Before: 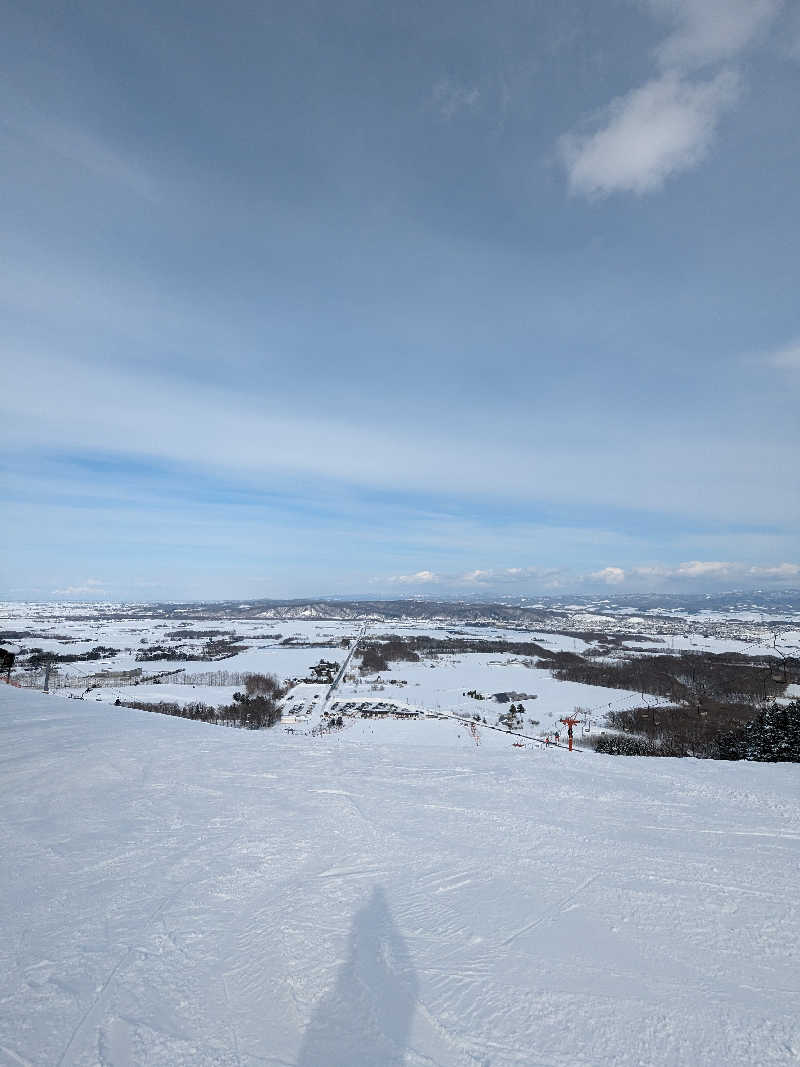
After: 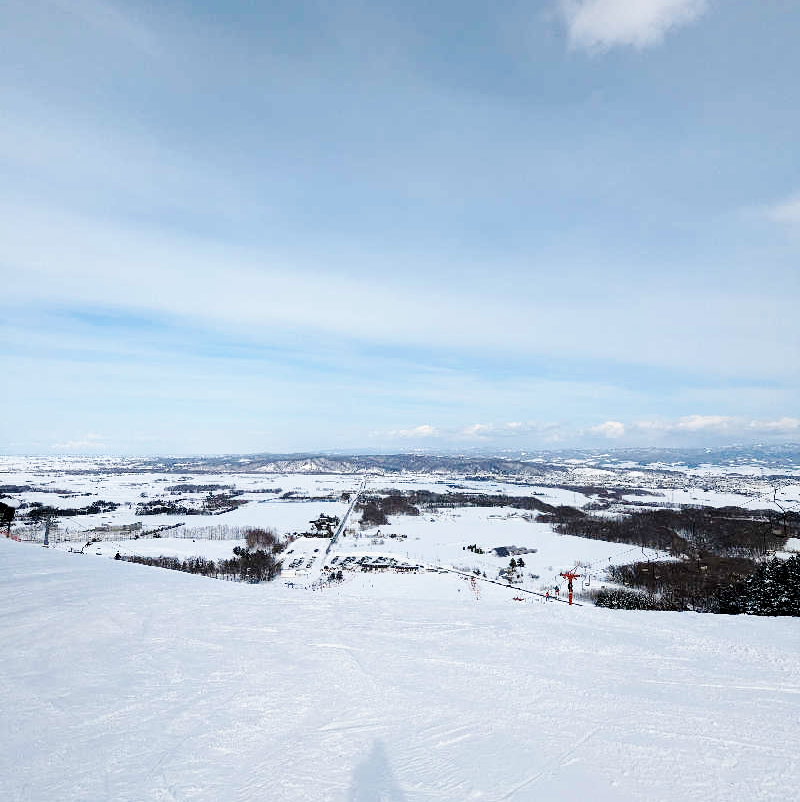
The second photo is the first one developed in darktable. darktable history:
crop: top 13.701%, bottom 11.048%
exposure: black level correction 0.008, exposure 0.094 EV, compensate exposure bias true, compensate highlight preservation false
base curve: curves: ch0 [(0, 0) (0.032, 0.025) (0.121, 0.166) (0.206, 0.329) (0.605, 0.79) (1, 1)], preserve colors none
